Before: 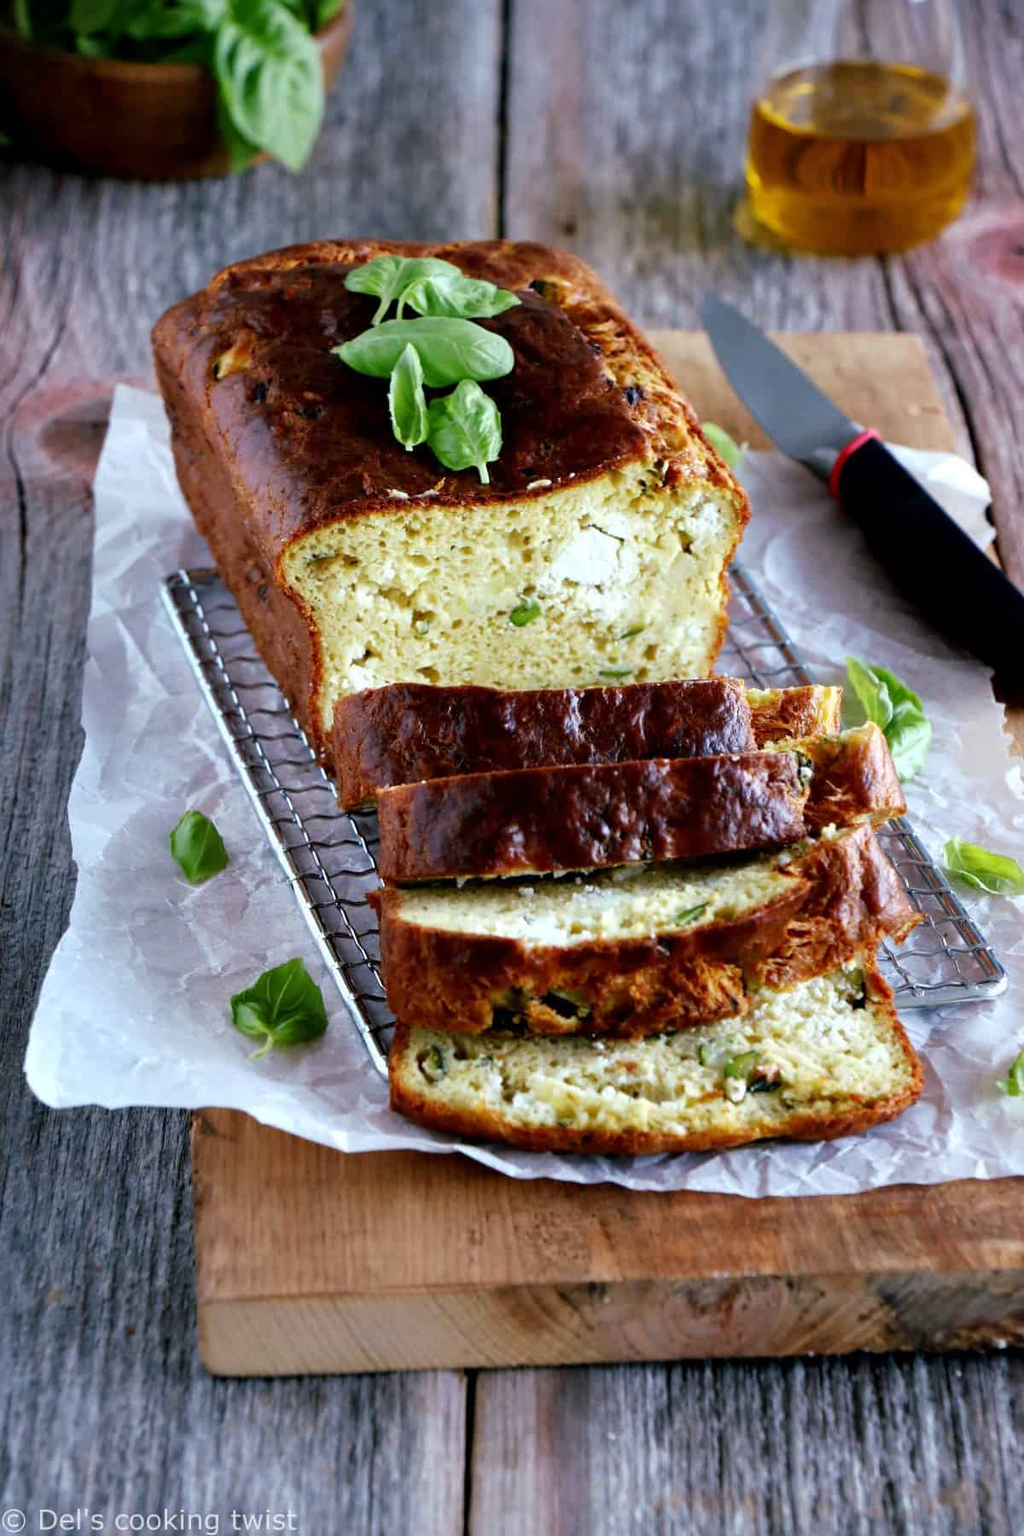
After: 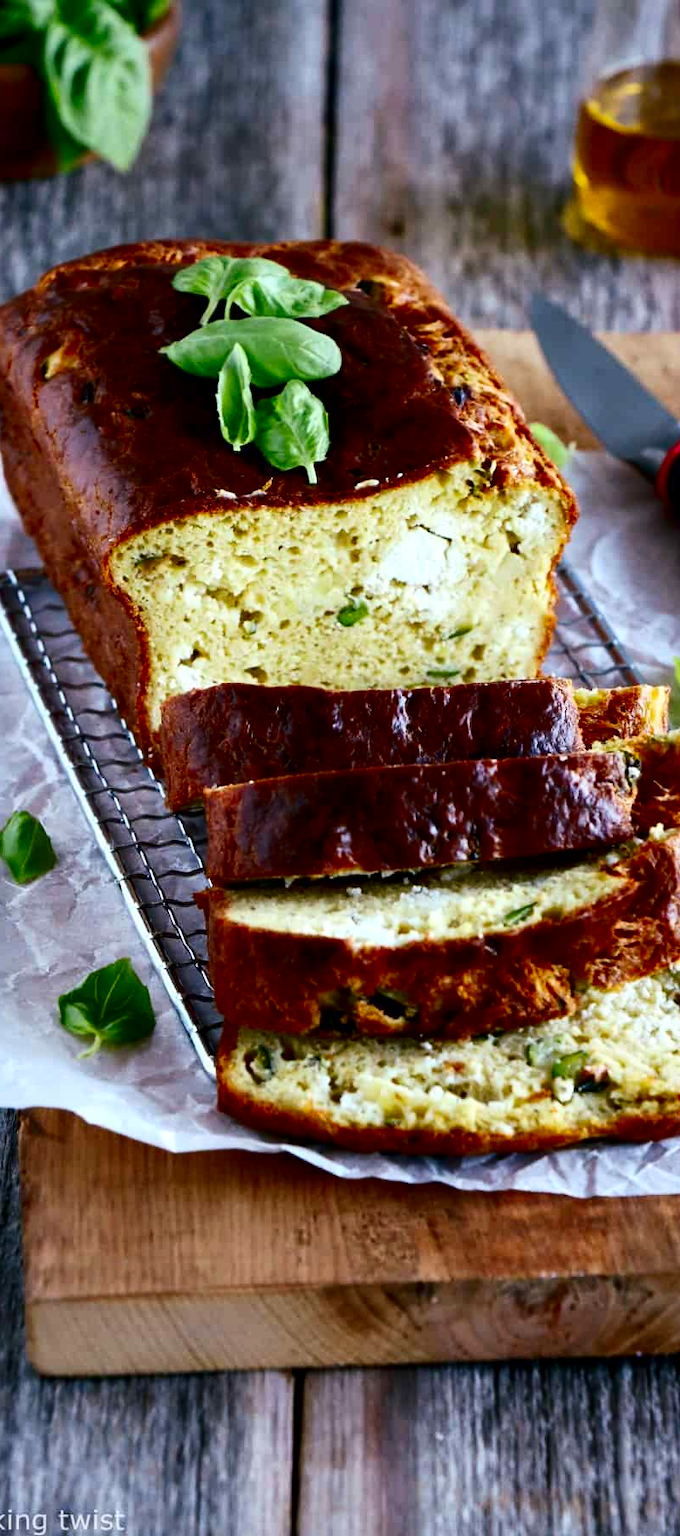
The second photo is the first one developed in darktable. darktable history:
crop: left 16.899%, right 16.556%
contrast brightness saturation: contrast 0.21, brightness -0.11, saturation 0.21
